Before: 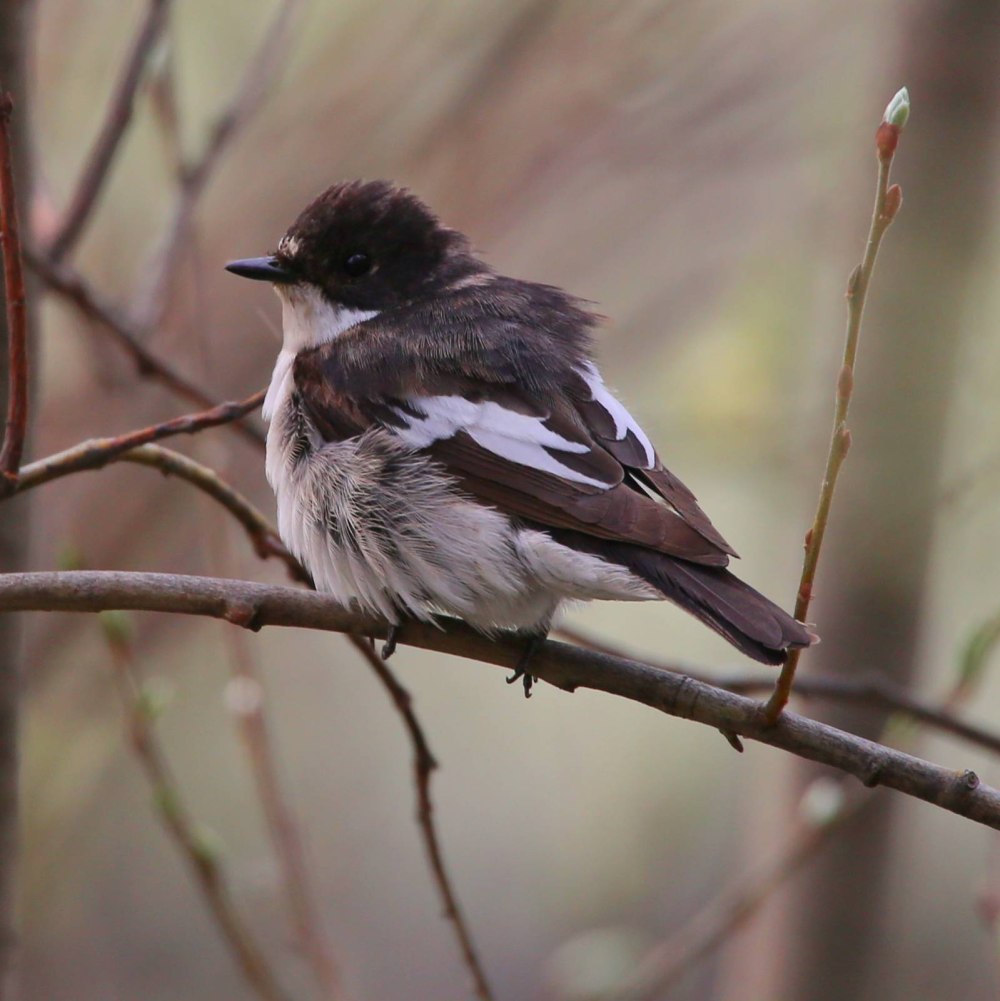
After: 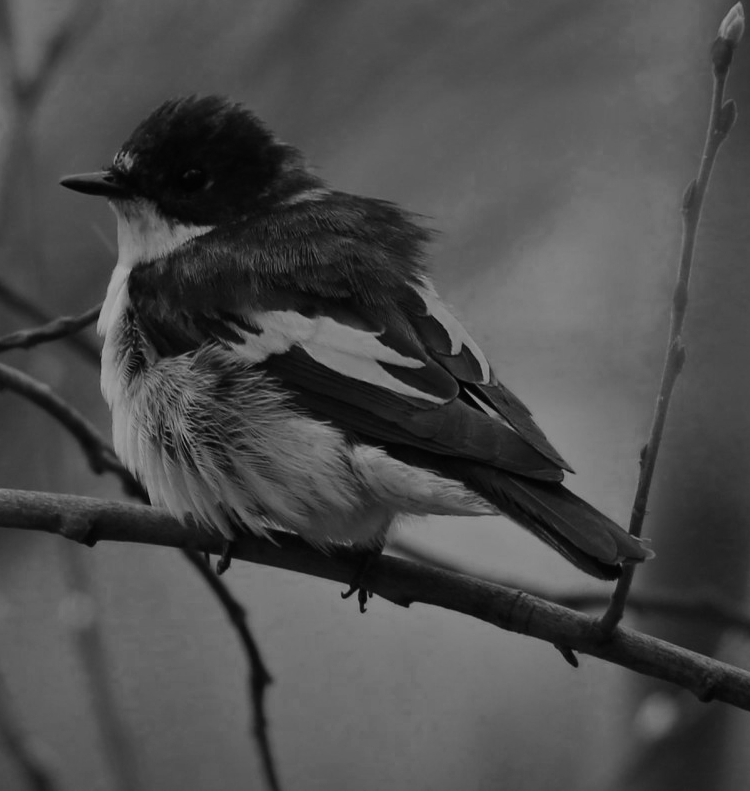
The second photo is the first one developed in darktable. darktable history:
exposure: exposure 0.297 EV, compensate exposure bias true, compensate highlight preservation false
color balance rgb: shadows lift › chroma 0.997%, shadows lift › hue 115.95°, power › hue 328.74°, linear chroma grading › global chroma 8.037%, perceptual saturation grading › global saturation 29.643%
shadows and highlights: shadows 36.51, highlights -27.55, soften with gaussian
tone equalizer: -8 EV -1.97 EV, -7 EV -1.99 EV, -6 EV -1.98 EV, -5 EV -2 EV, -4 EV -1.99 EV, -3 EV -2 EV, -2 EV -2 EV, -1 EV -1.61 EV, +0 EV -1.97 EV
vignetting: fall-off start 97.74%, fall-off radius 100.19%, brightness -0.199, width/height ratio 1.37
velvia: strength 36.68%
crop: left 16.556%, top 8.517%, right 8.344%, bottom 12.442%
color zones: curves: ch0 [(0.002, 0.593) (0.143, 0.417) (0.285, 0.541) (0.455, 0.289) (0.608, 0.327) (0.727, 0.283) (0.869, 0.571) (1, 0.603)]; ch1 [(0, 0) (0.143, 0) (0.286, 0) (0.429, 0) (0.571, 0) (0.714, 0) (0.857, 0)]
